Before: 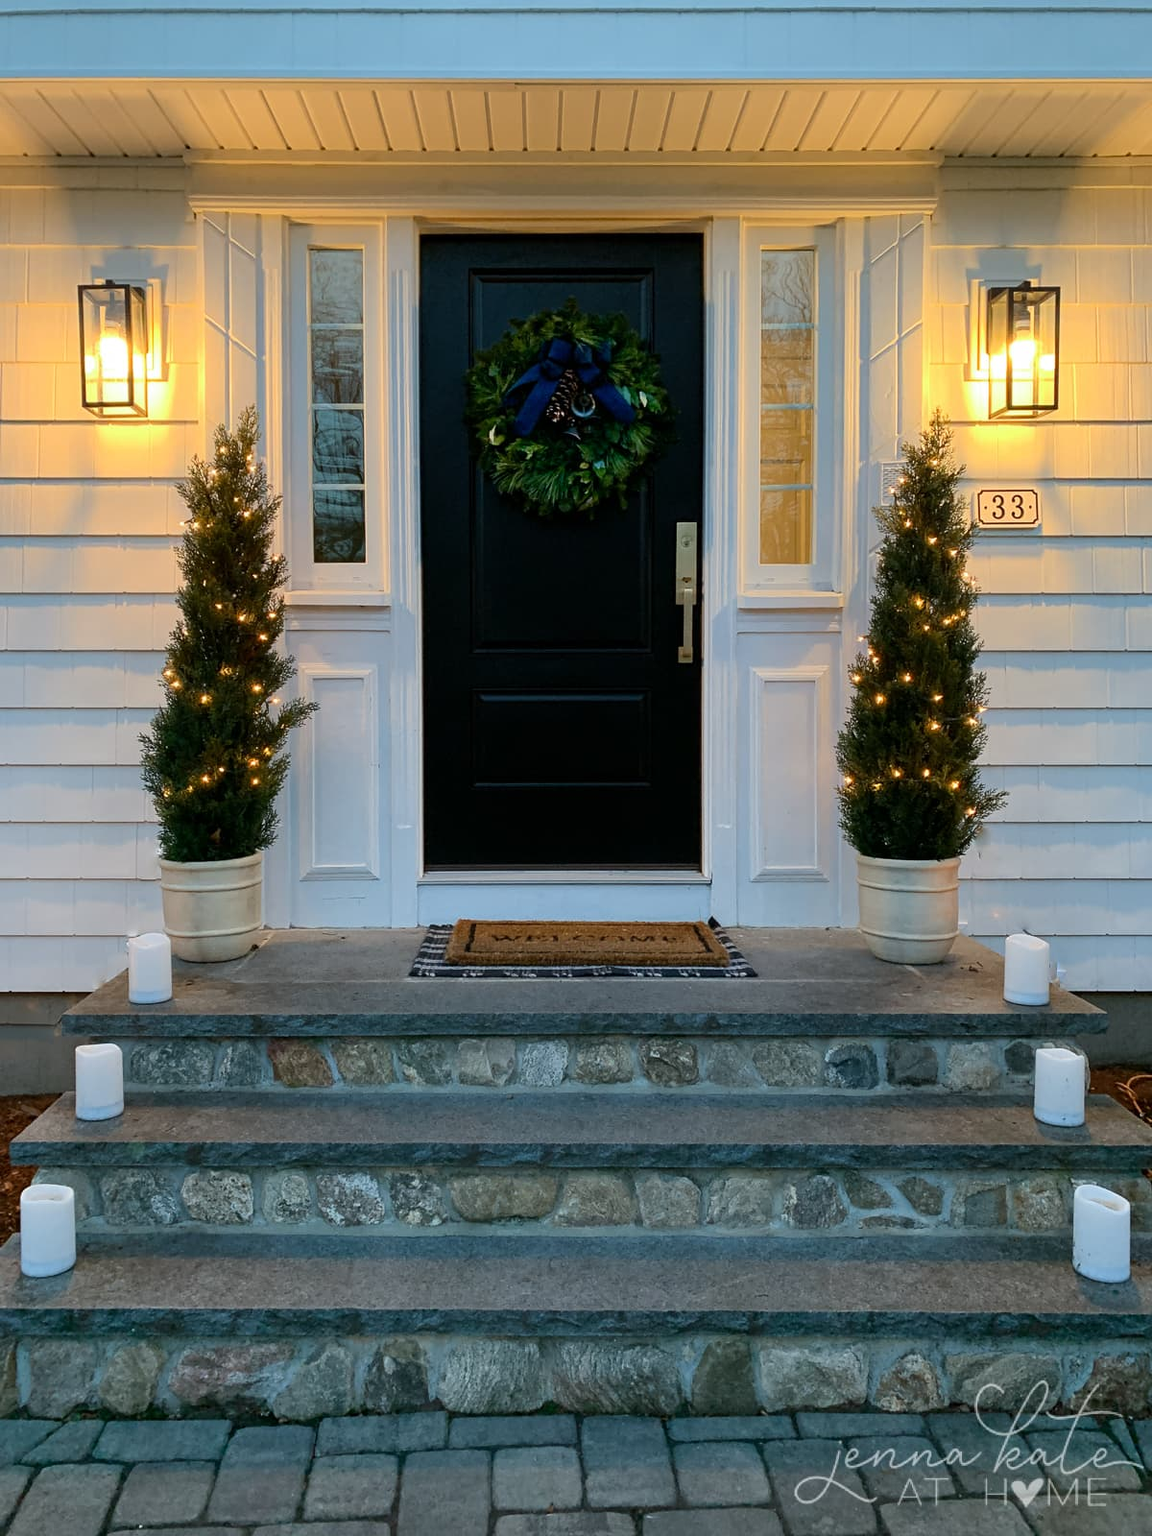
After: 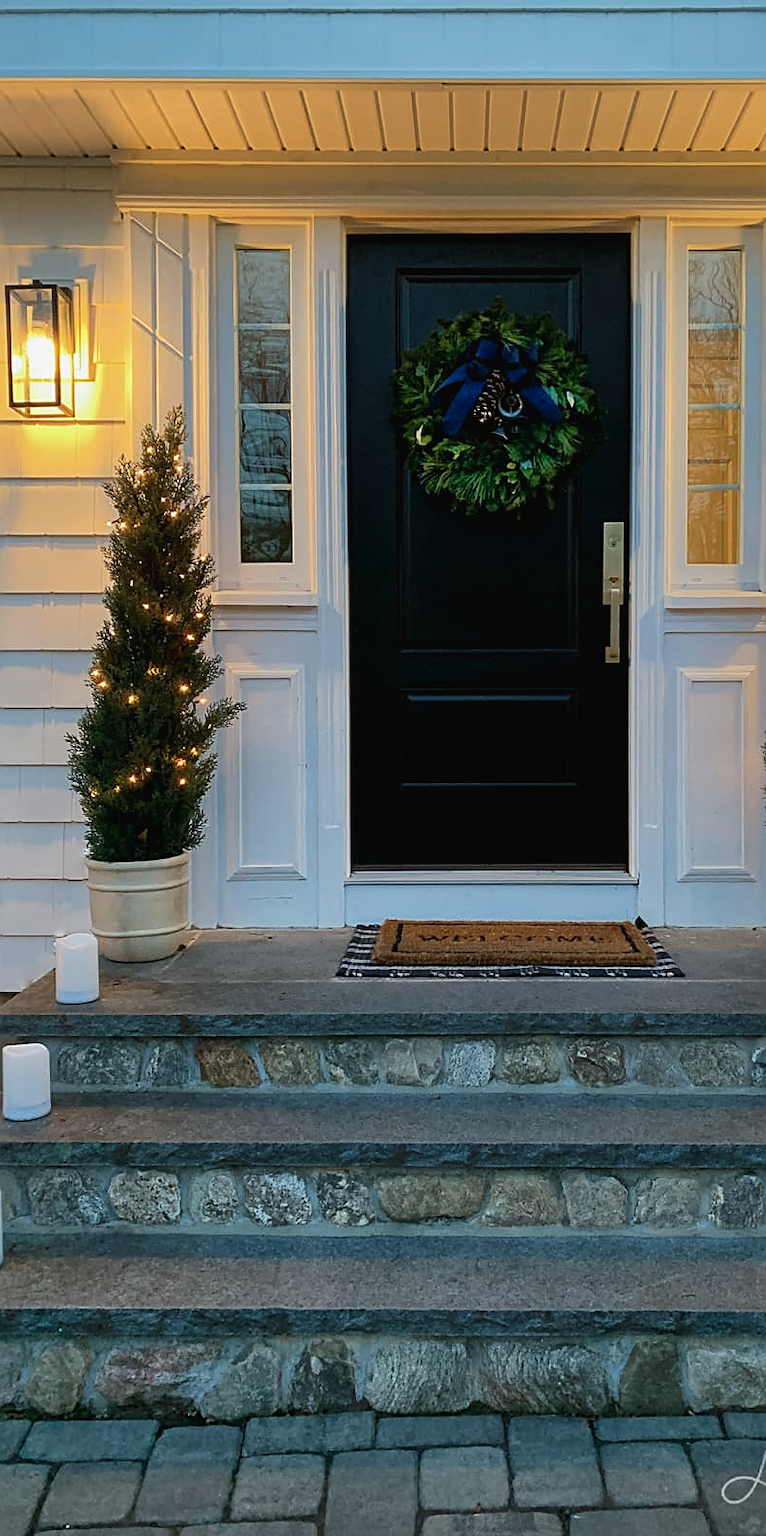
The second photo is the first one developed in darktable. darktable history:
tone curve: curves: ch0 [(0.016, 0.011) (0.204, 0.146) (0.515, 0.476) (0.78, 0.795) (1, 0.981)], preserve colors none
crop and rotate: left 6.345%, right 27.085%
sharpen: on, module defaults
color balance rgb: linear chroma grading › global chroma -15.581%, perceptual saturation grading › global saturation -0.607%, global vibrance 16.118%, saturation formula JzAzBz (2021)
shadows and highlights: on, module defaults
